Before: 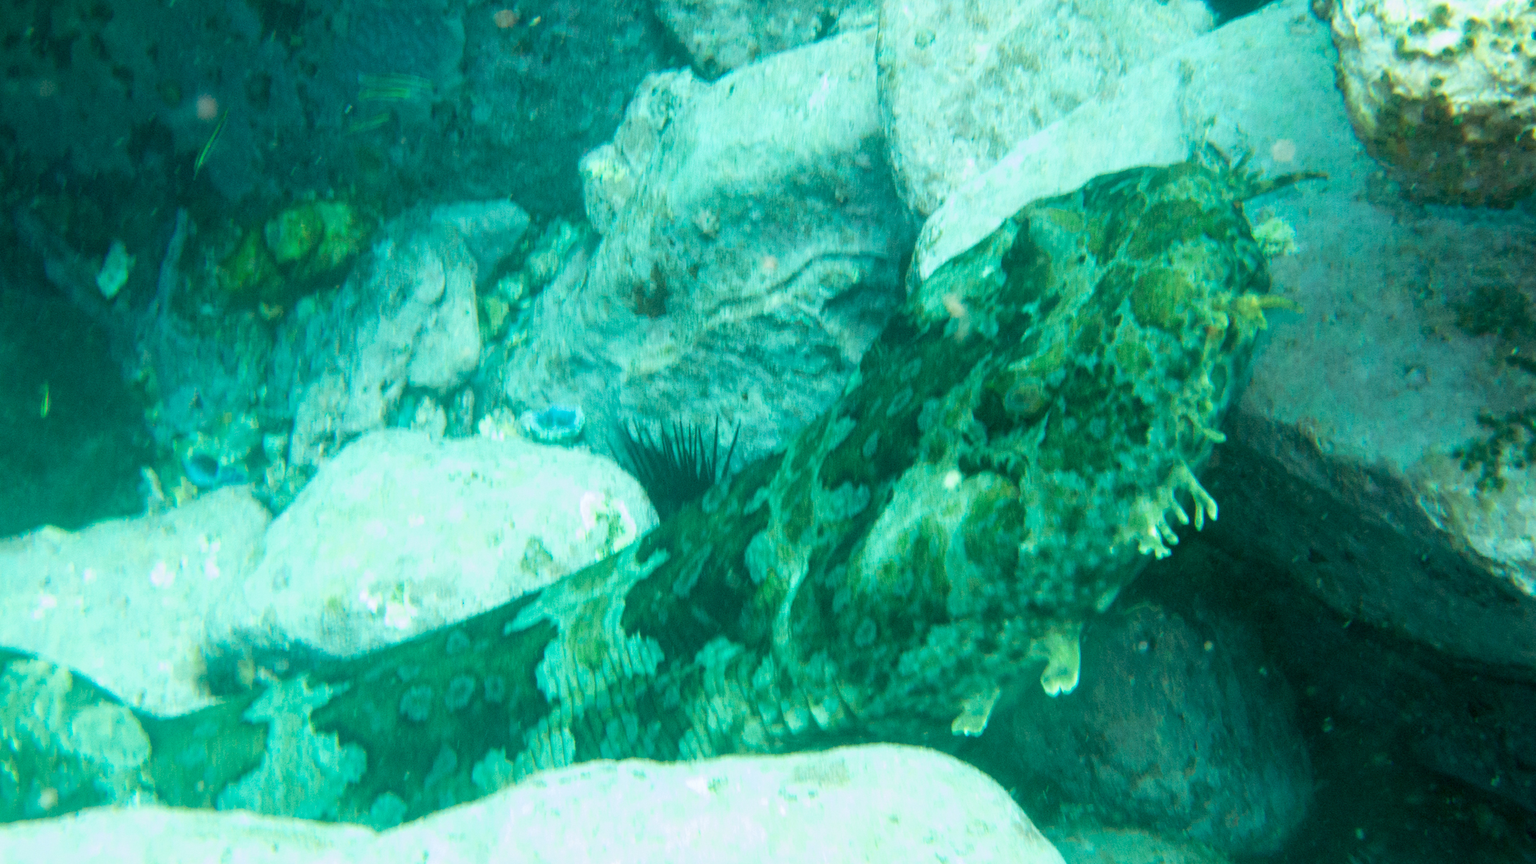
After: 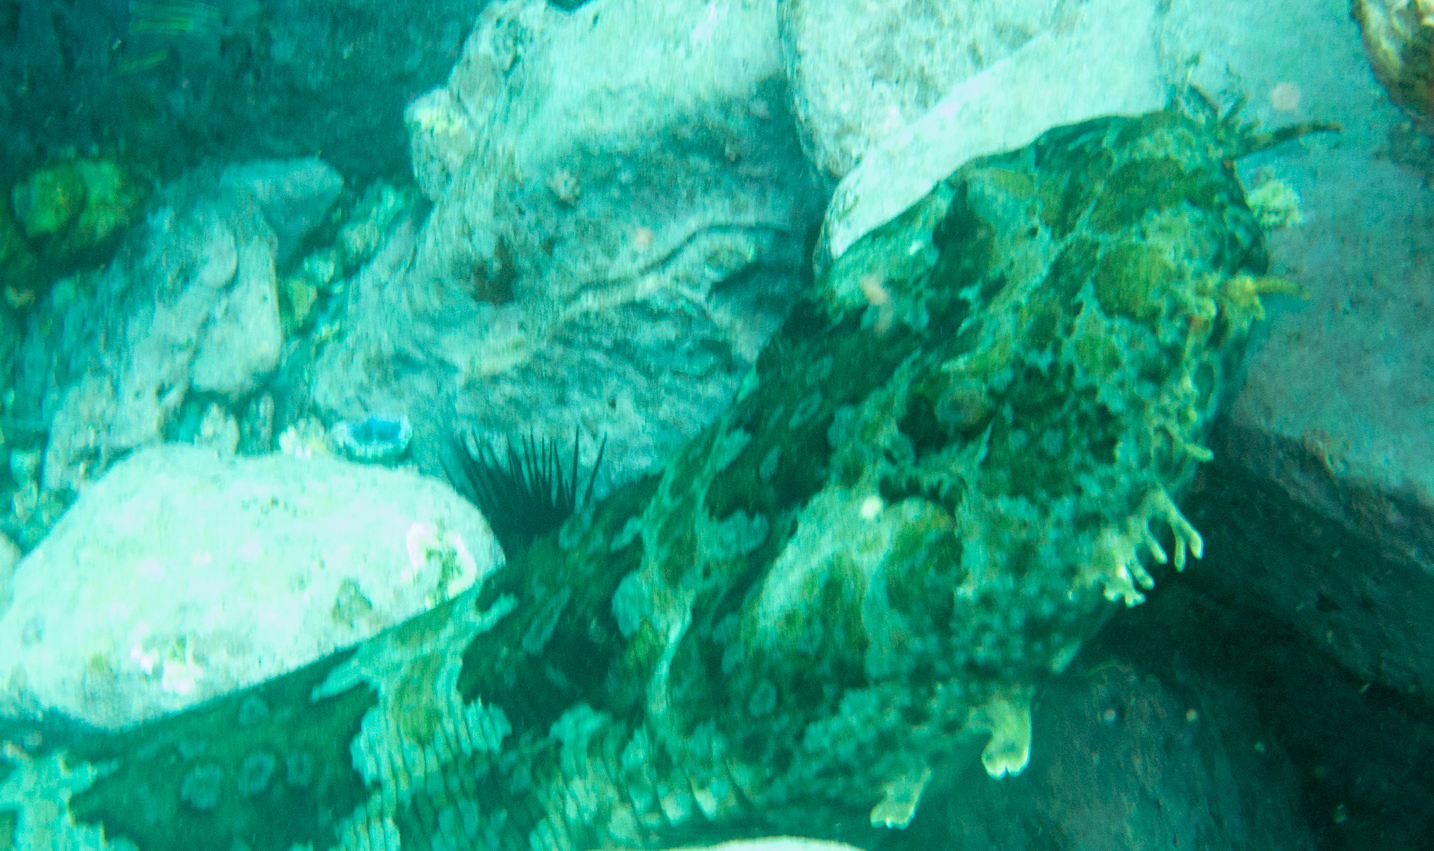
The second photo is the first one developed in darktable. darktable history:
crop: left 16.634%, top 8.534%, right 8.634%, bottom 12.589%
